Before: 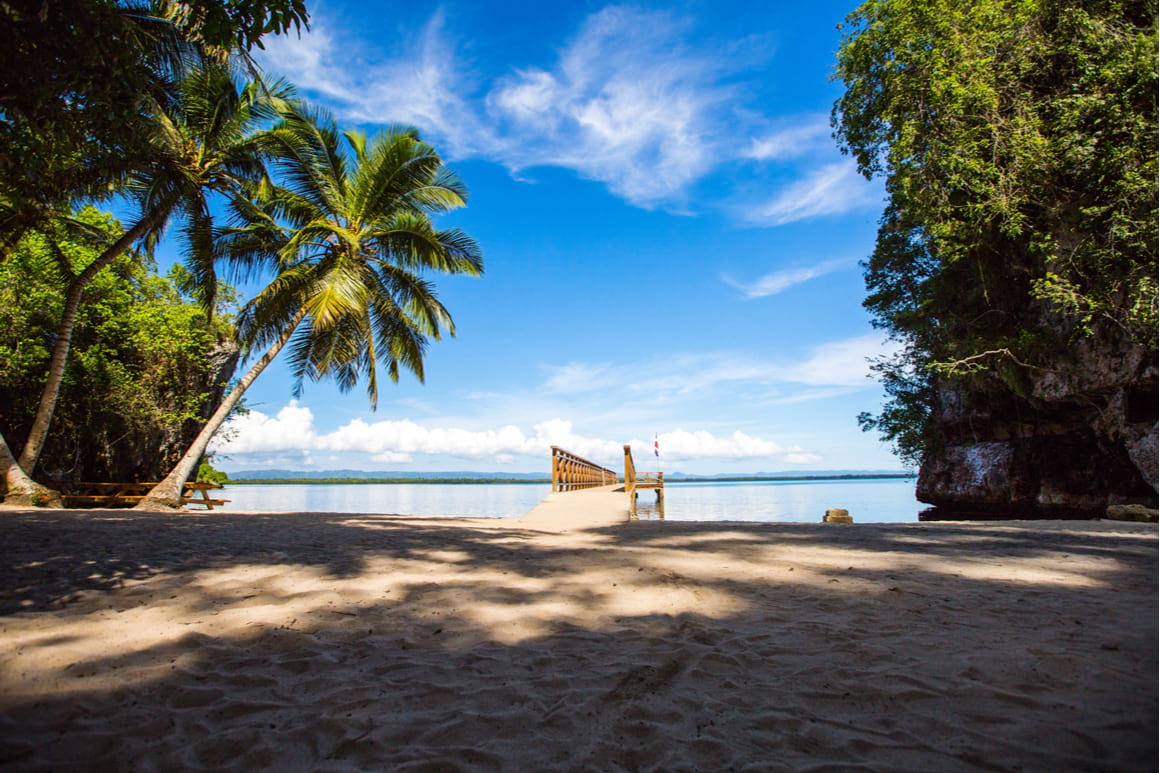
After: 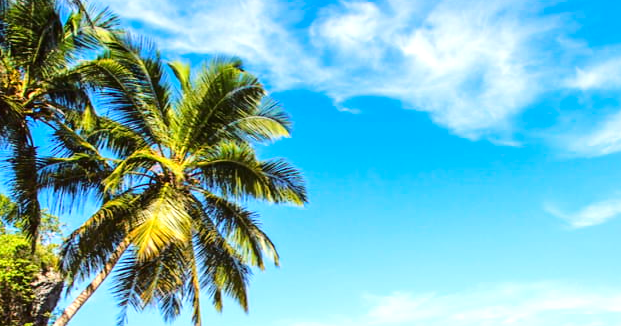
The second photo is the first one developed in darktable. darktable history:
exposure: exposure 0.586 EV, compensate exposure bias true, compensate highlight preservation false
crop: left 15.237%, top 9.112%, right 31.198%, bottom 48.637%
tone curve: curves: ch0 [(0, 0) (0.003, 0.015) (0.011, 0.019) (0.025, 0.026) (0.044, 0.041) (0.069, 0.057) (0.1, 0.085) (0.136, 0.116) (0.177, 0.158) (0.224, 0.215) (0.277, 0.286) (0.335, 0.367) (0.399, 0.452) (0.468, 0.534) (0.543, 0.612) (0.623, 0.698) (0.709, 0.775) (0.801, 0.858) (0.898, 0.928) (1, 1)], color space Lab, linked channels, preserve colors none
